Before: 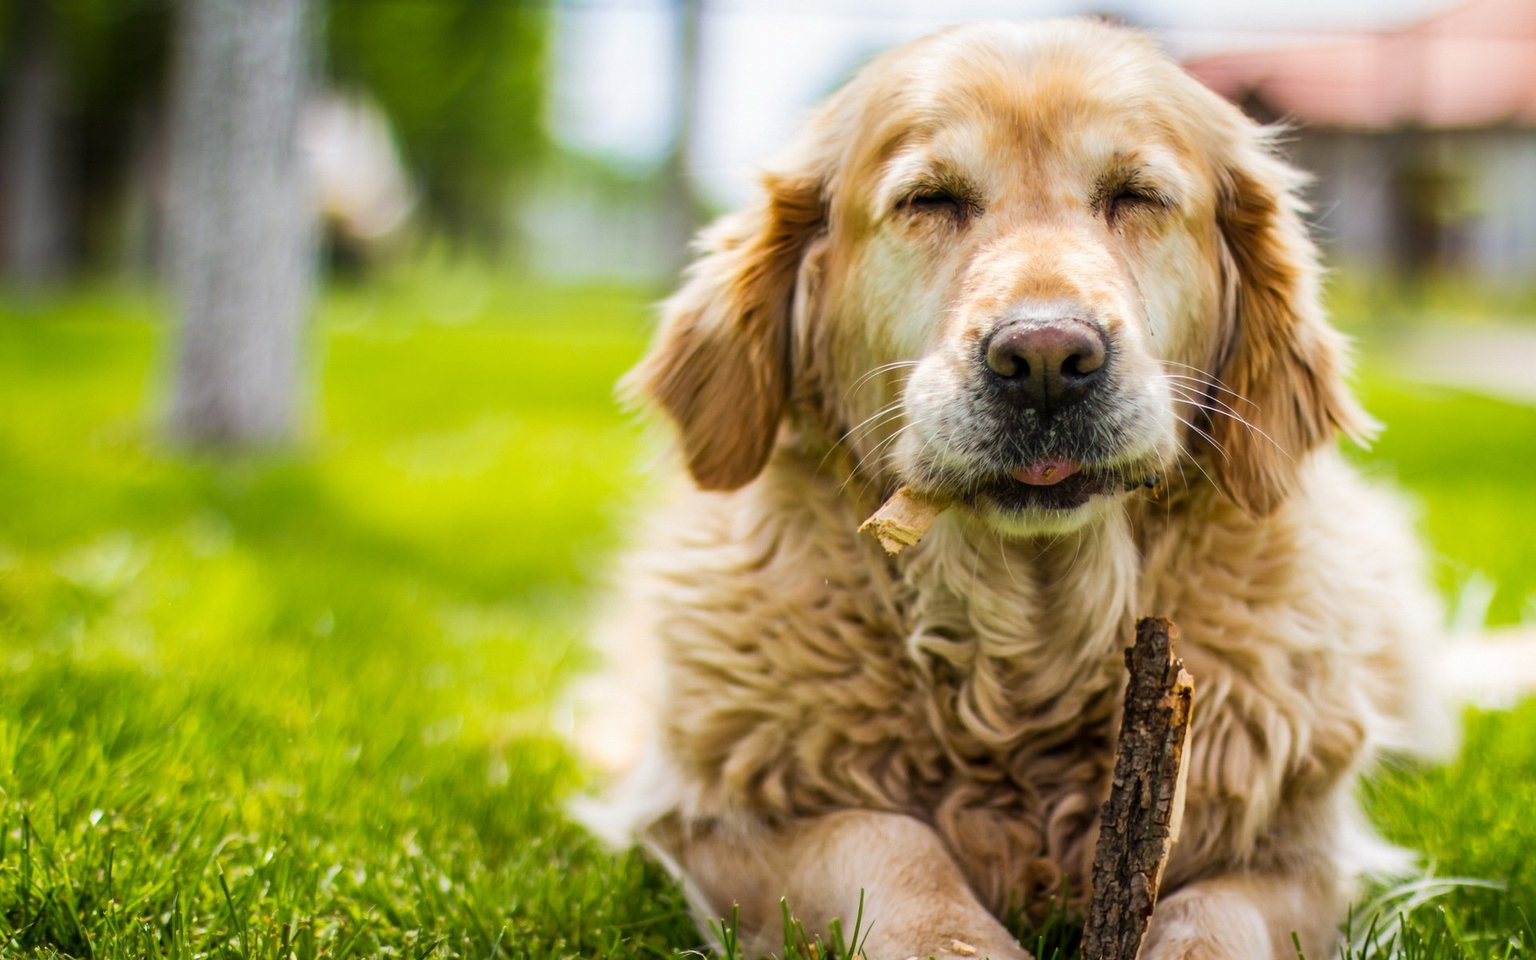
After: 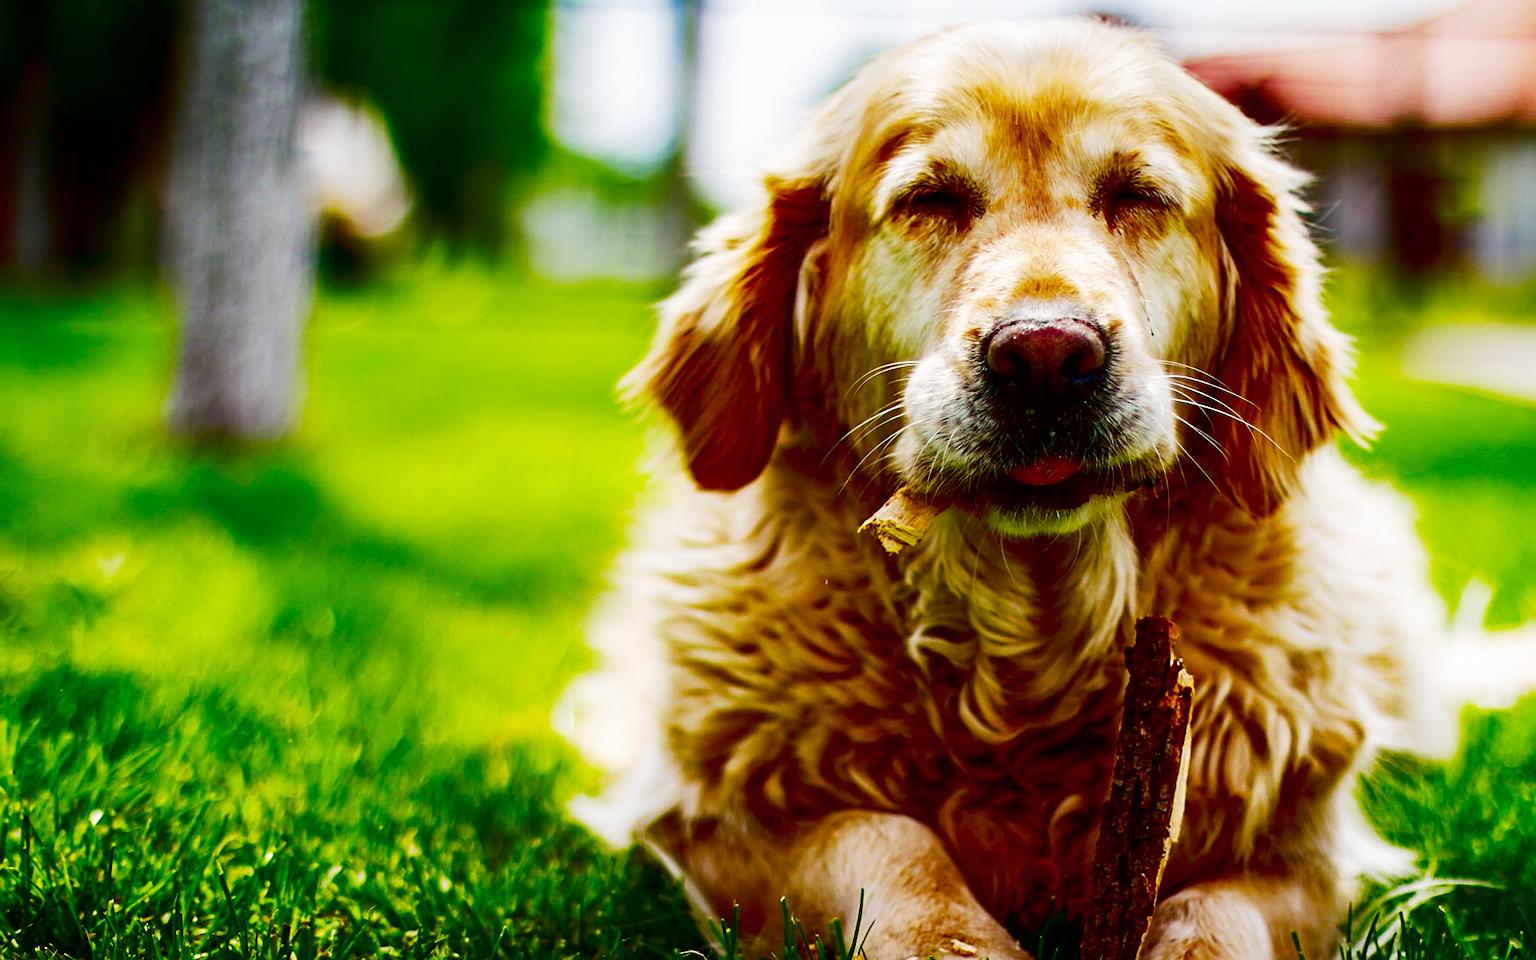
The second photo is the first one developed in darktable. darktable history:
base curve: curves: ch0 [(0, 0) (0.028, 0.03) (0.121, 0.232) (0.46, 0.748) (0.859, 0.968) (1, 1)], preserve colors none
contrast brightness saturation: brightness -1, saturation 1
sharpen: on, module defaults
